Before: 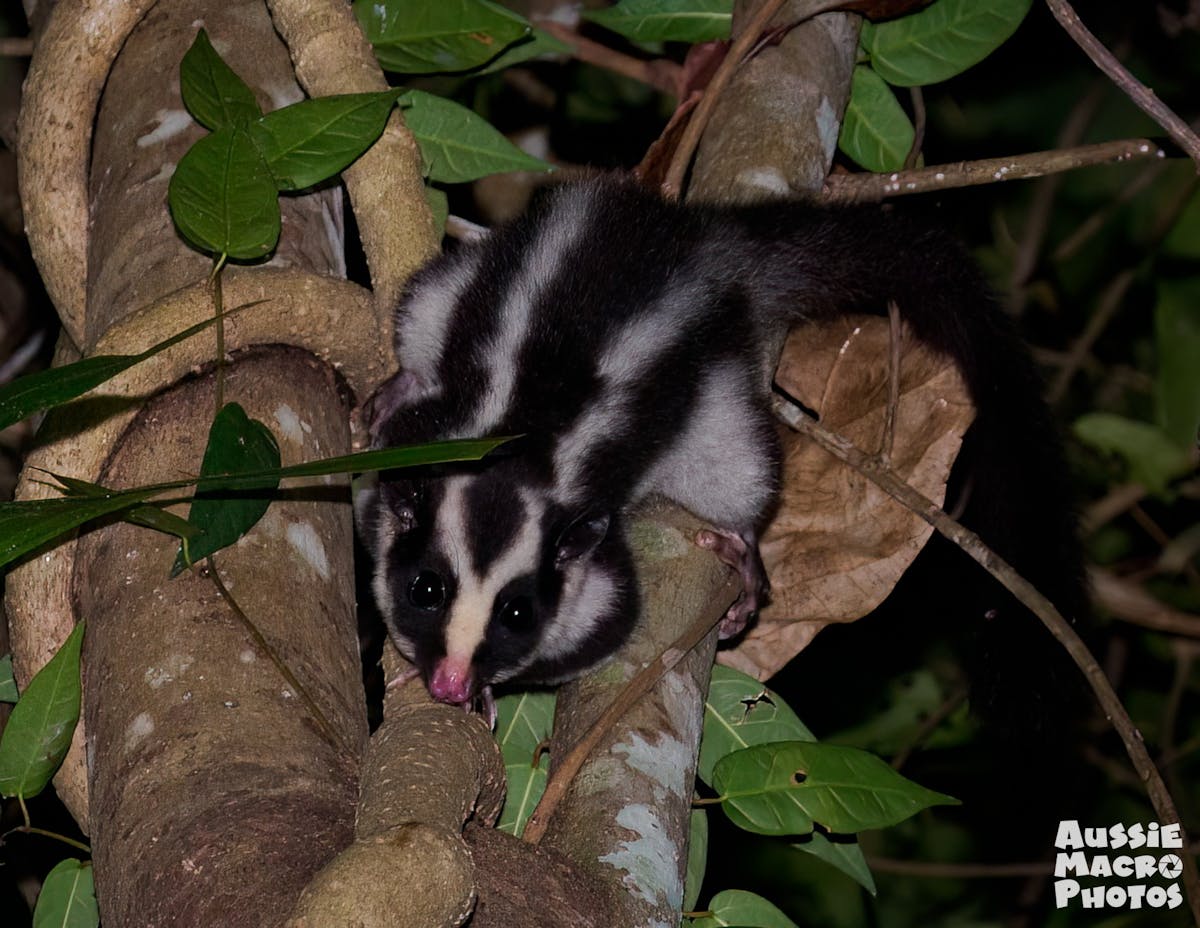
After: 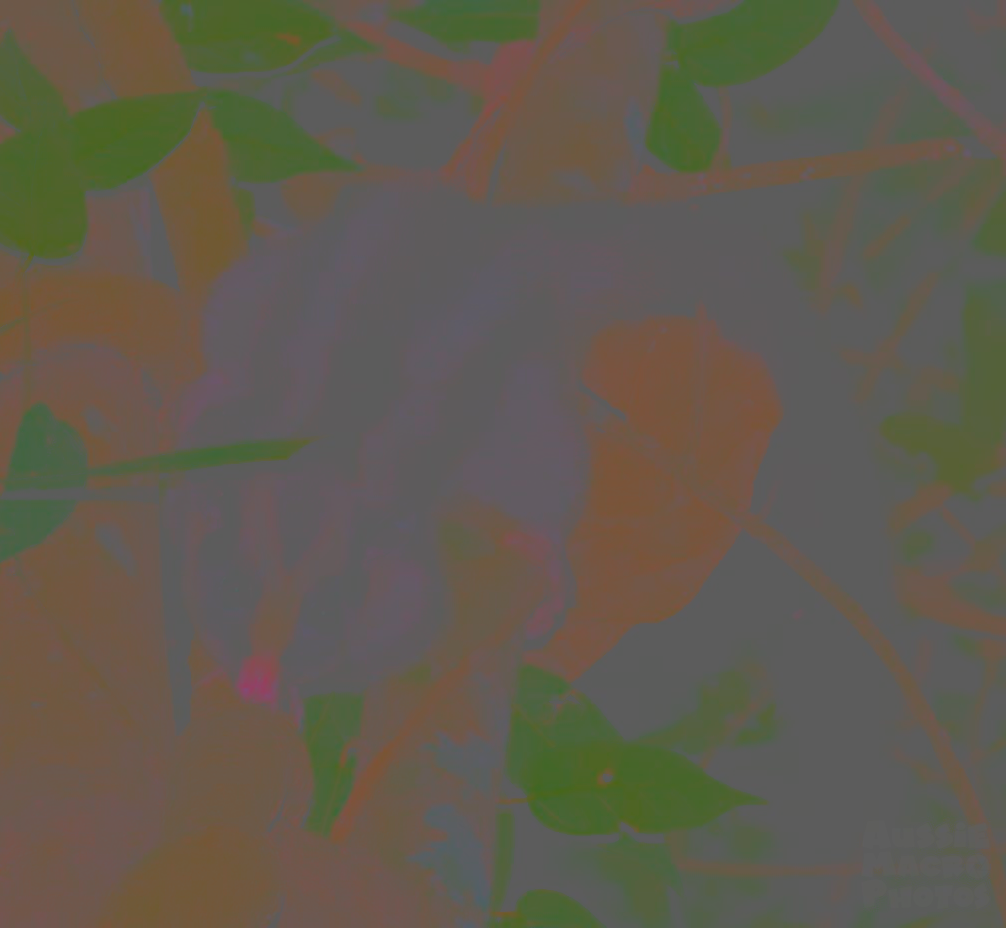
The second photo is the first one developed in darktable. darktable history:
color correction: saturation 0.57
sharpen: on, module defaults
contrast brightness saturation: contrast -0.99, brightness -0.17, saturation 0.75
crop: left 16.145%
